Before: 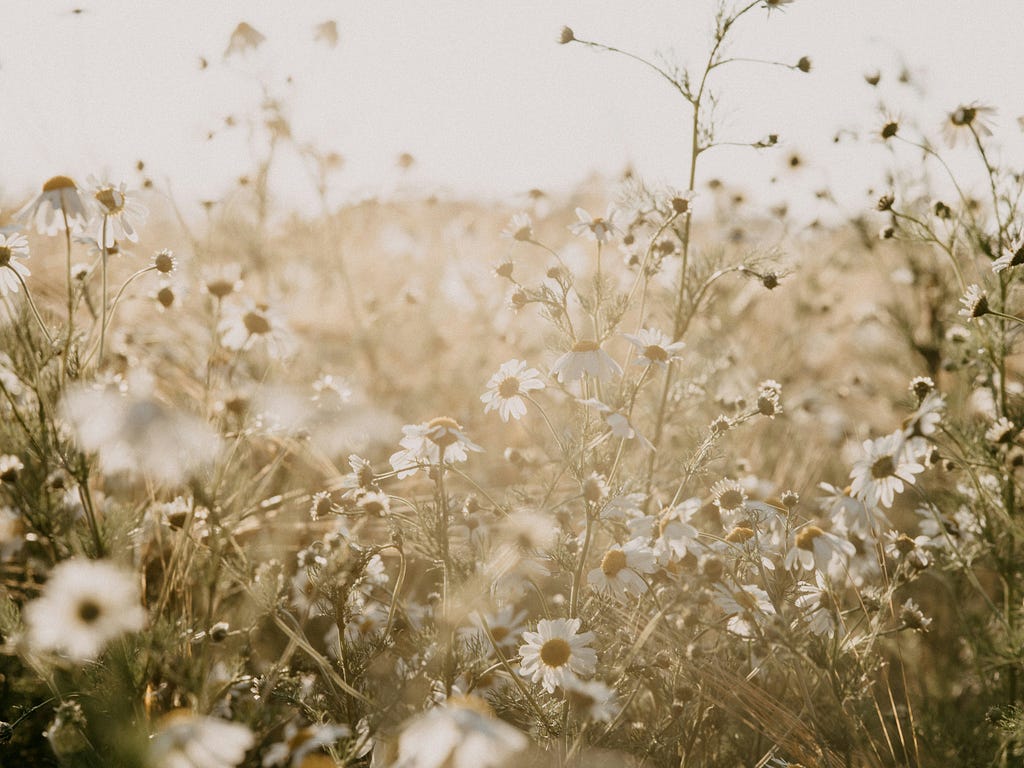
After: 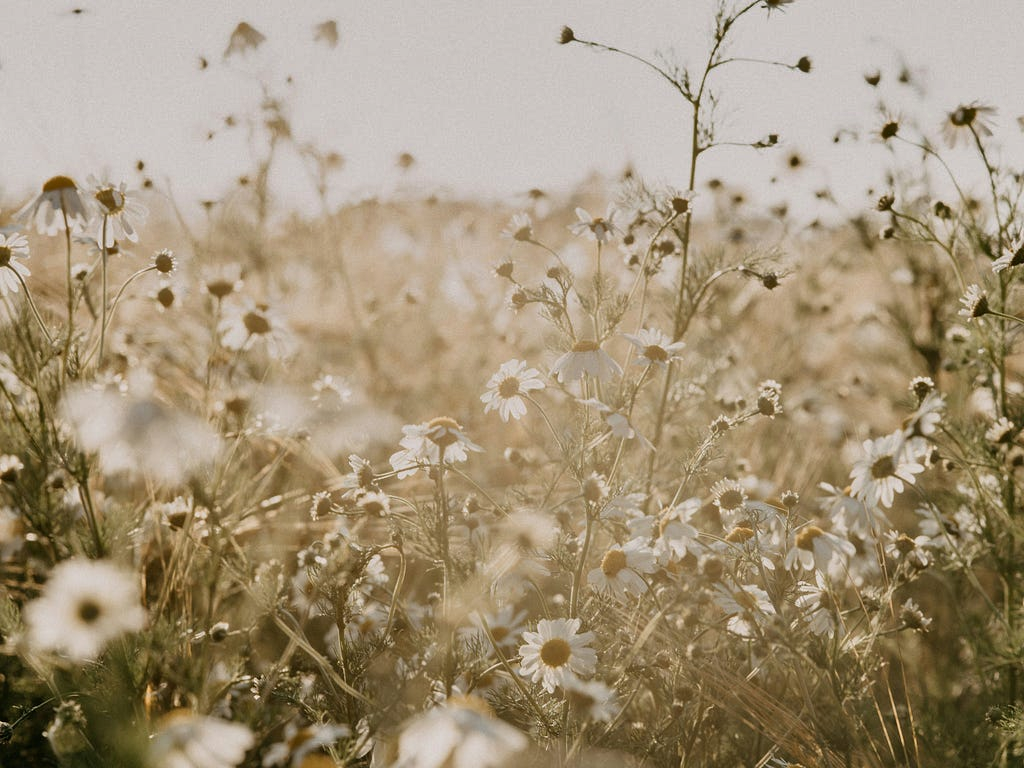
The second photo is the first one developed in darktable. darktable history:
shadows and highlights: shadows 43.56, white point adjustment -1.52, soften with gaussian
